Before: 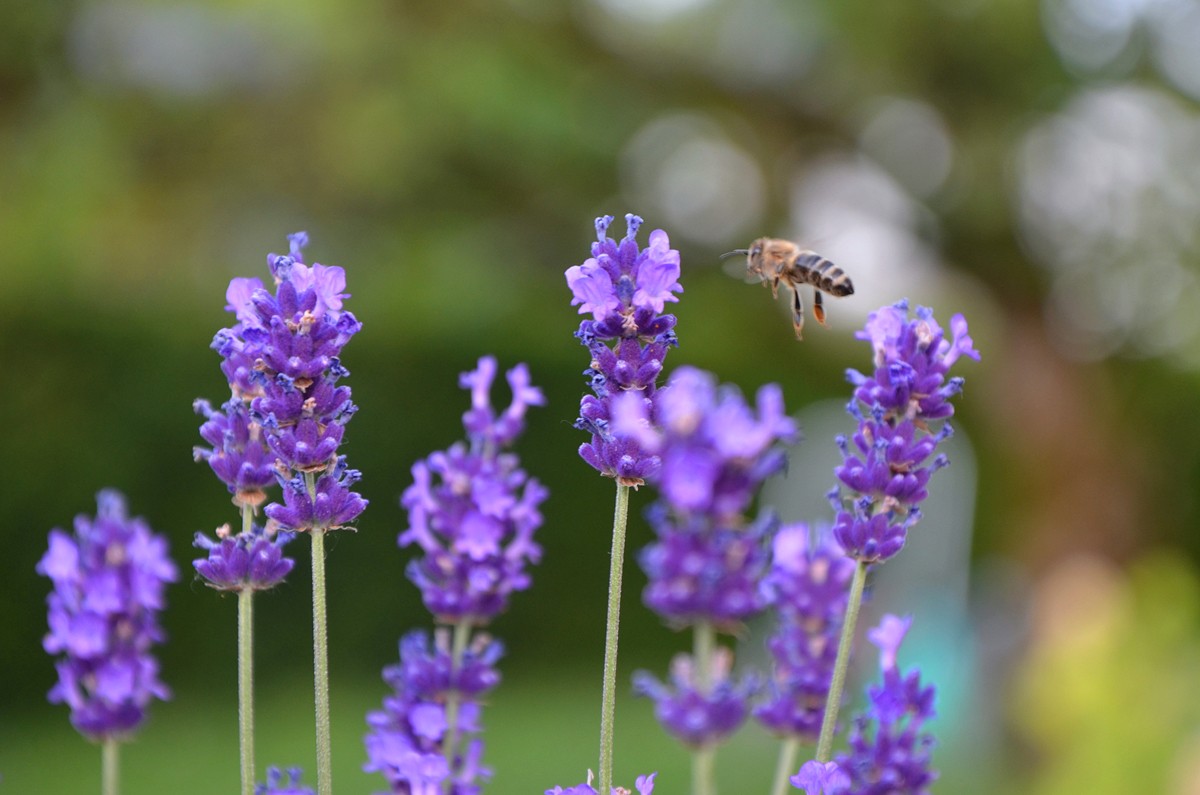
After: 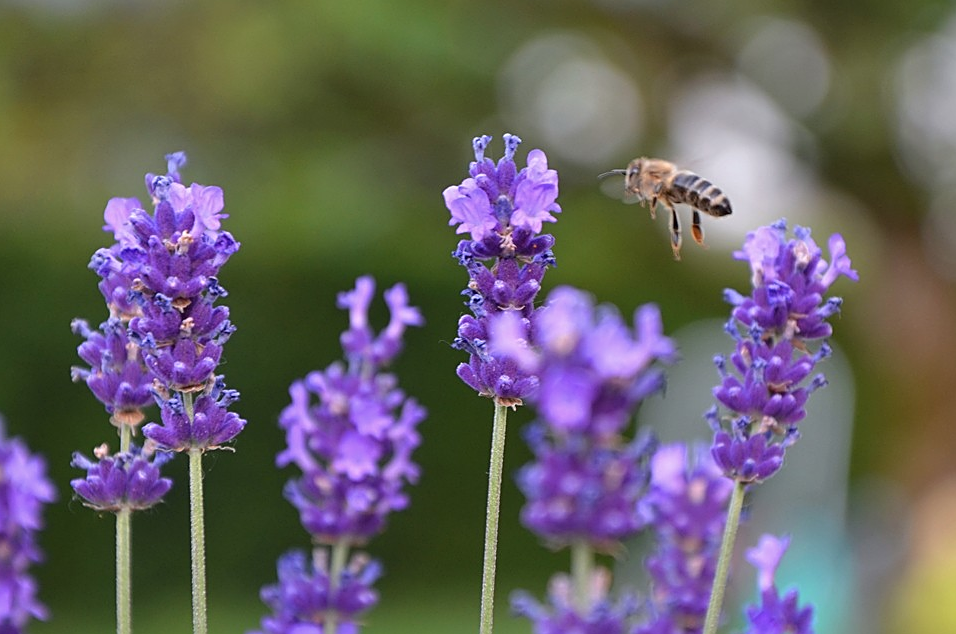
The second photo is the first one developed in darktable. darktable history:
crop and rotate: left 10.241%, top 10.082%, right 10.06%, bottom 10.144%
contrast brightness saturation: saturation -0.054
sharpen: on, module defaults
